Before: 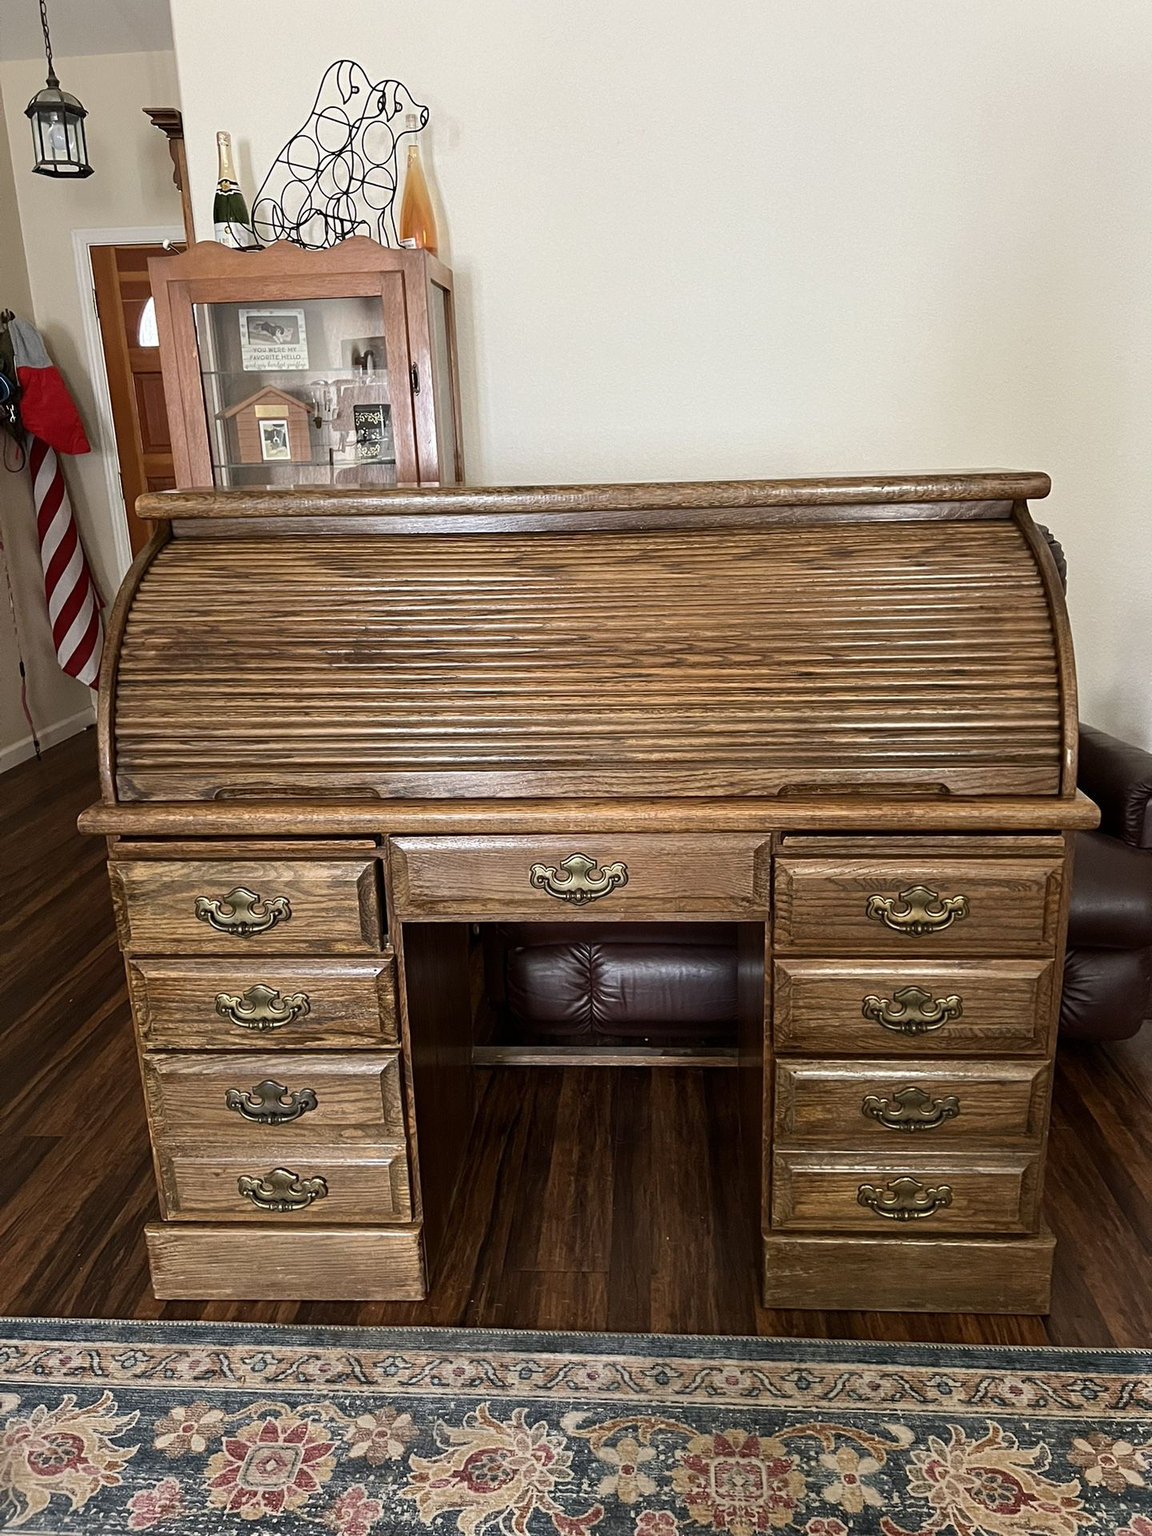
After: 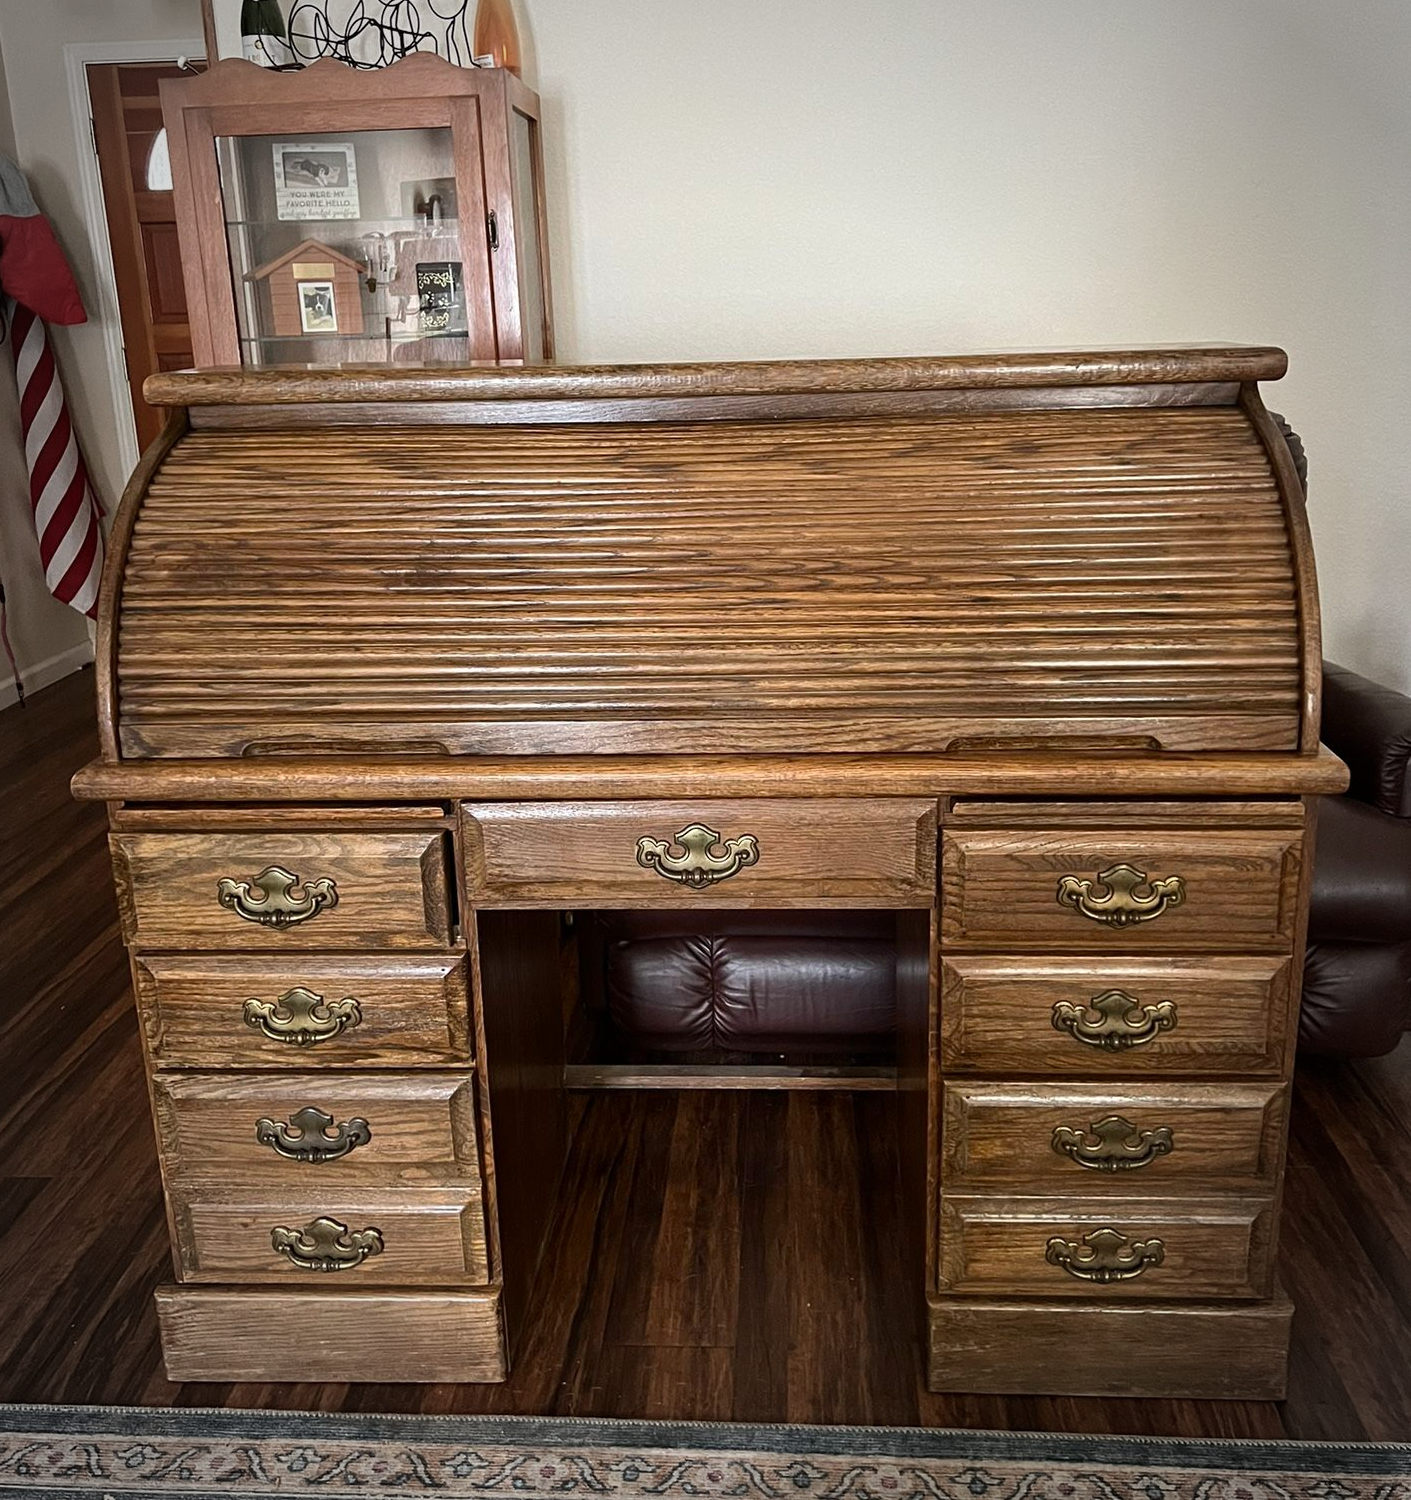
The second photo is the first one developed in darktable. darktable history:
vignetting: fall-off start 73.01%
crop and rotate: left 1.819%, top 12.662%, right 0.151%, bottom 9.193%
